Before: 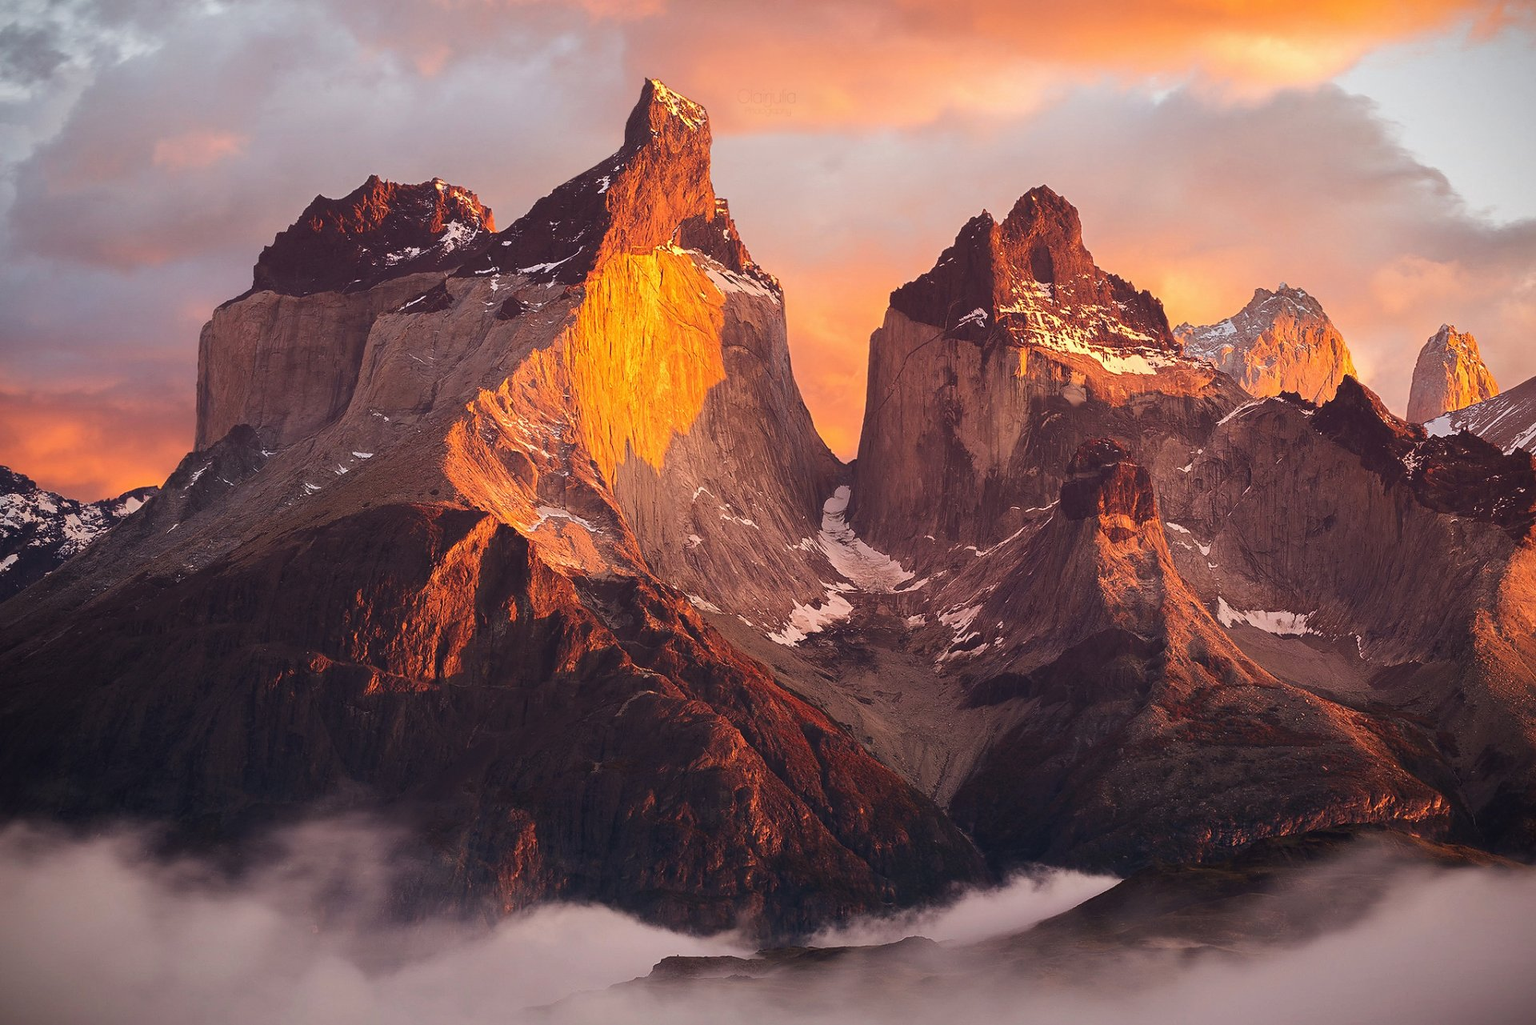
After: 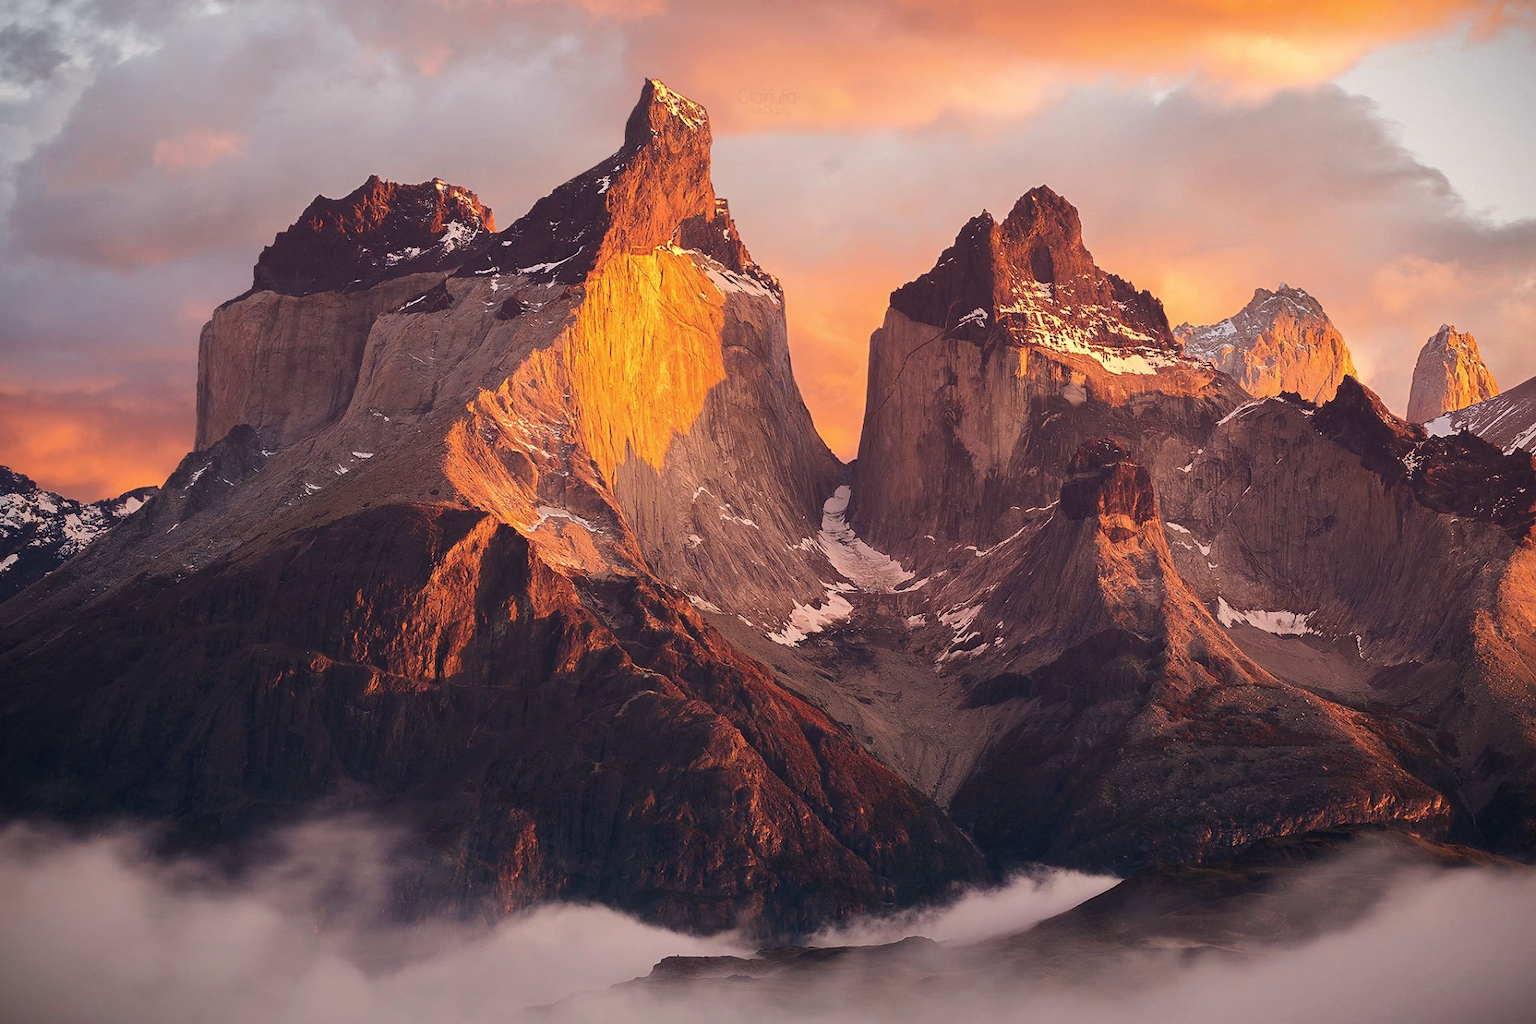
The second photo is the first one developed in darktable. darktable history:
color correction: highlights a* 2.77, highlights b* 5.03, shadows a* -1.55, shadows b* -4.9, saturation 0.822
contrast brightness saturation: saturation 0.101
